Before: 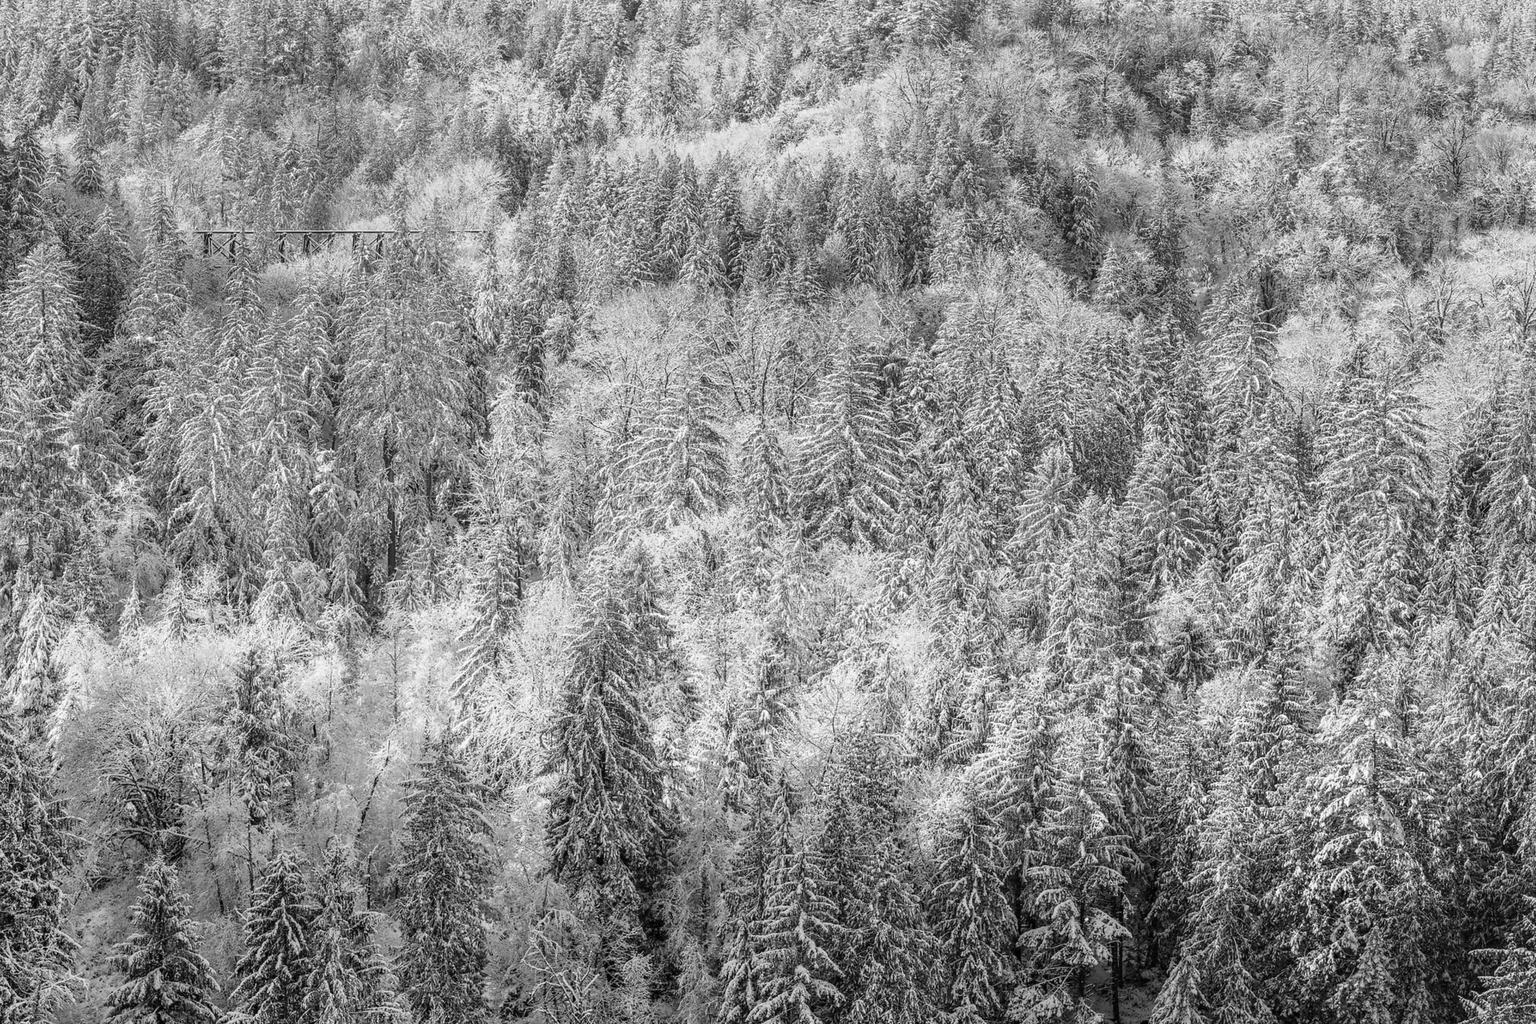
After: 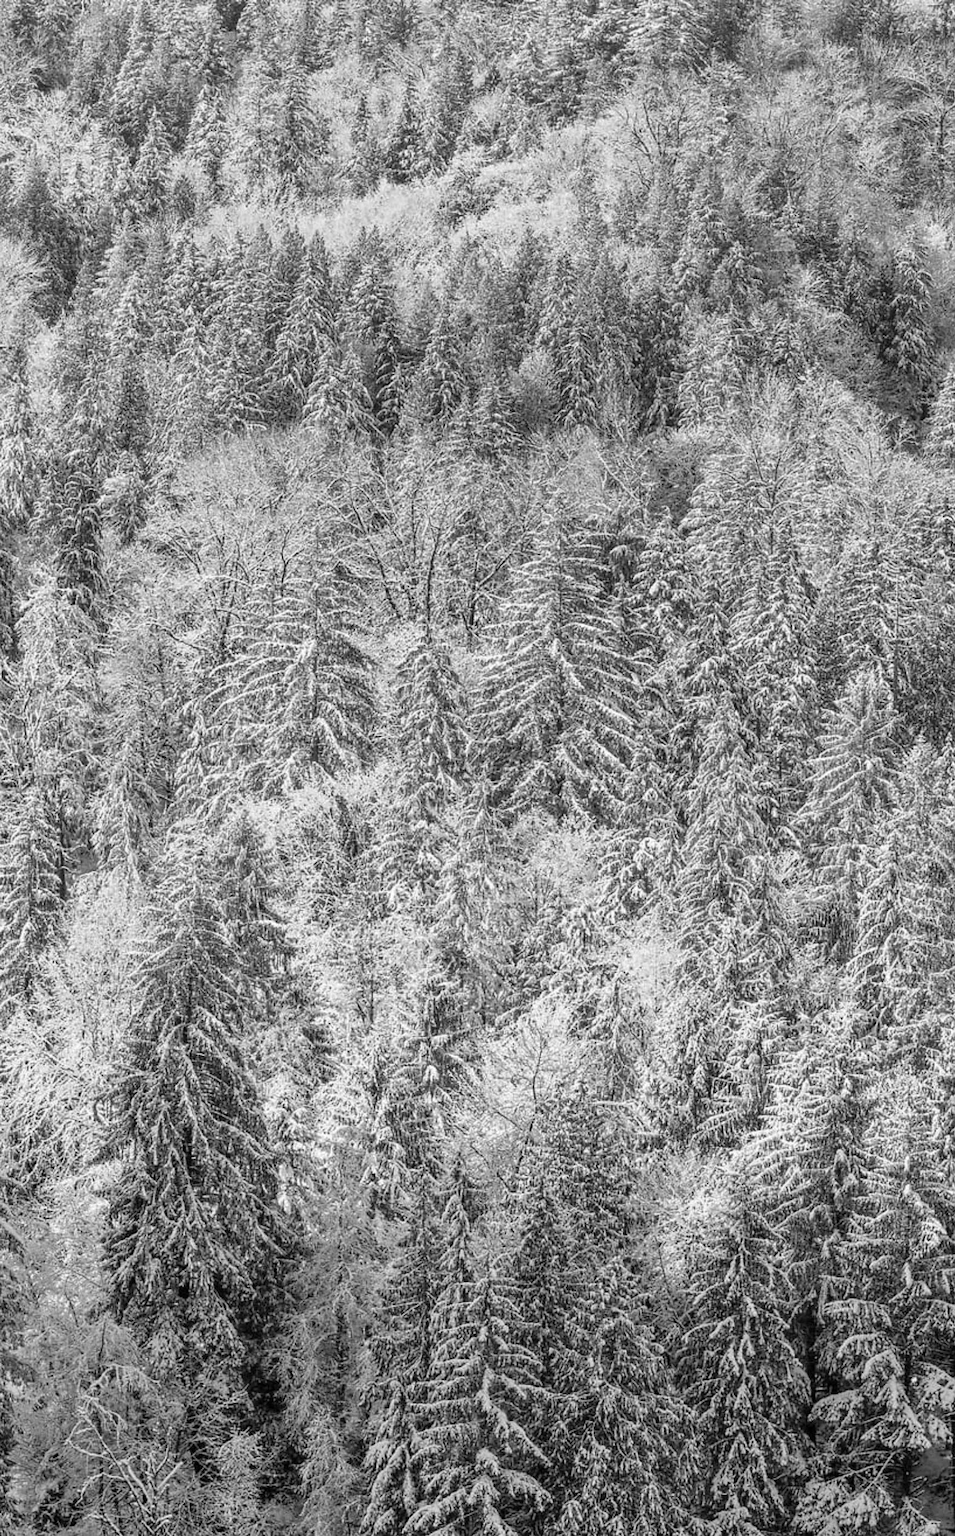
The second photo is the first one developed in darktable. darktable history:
shadows and highlights: soften with gaussian
crop: left 31.113%, right 27.424%
